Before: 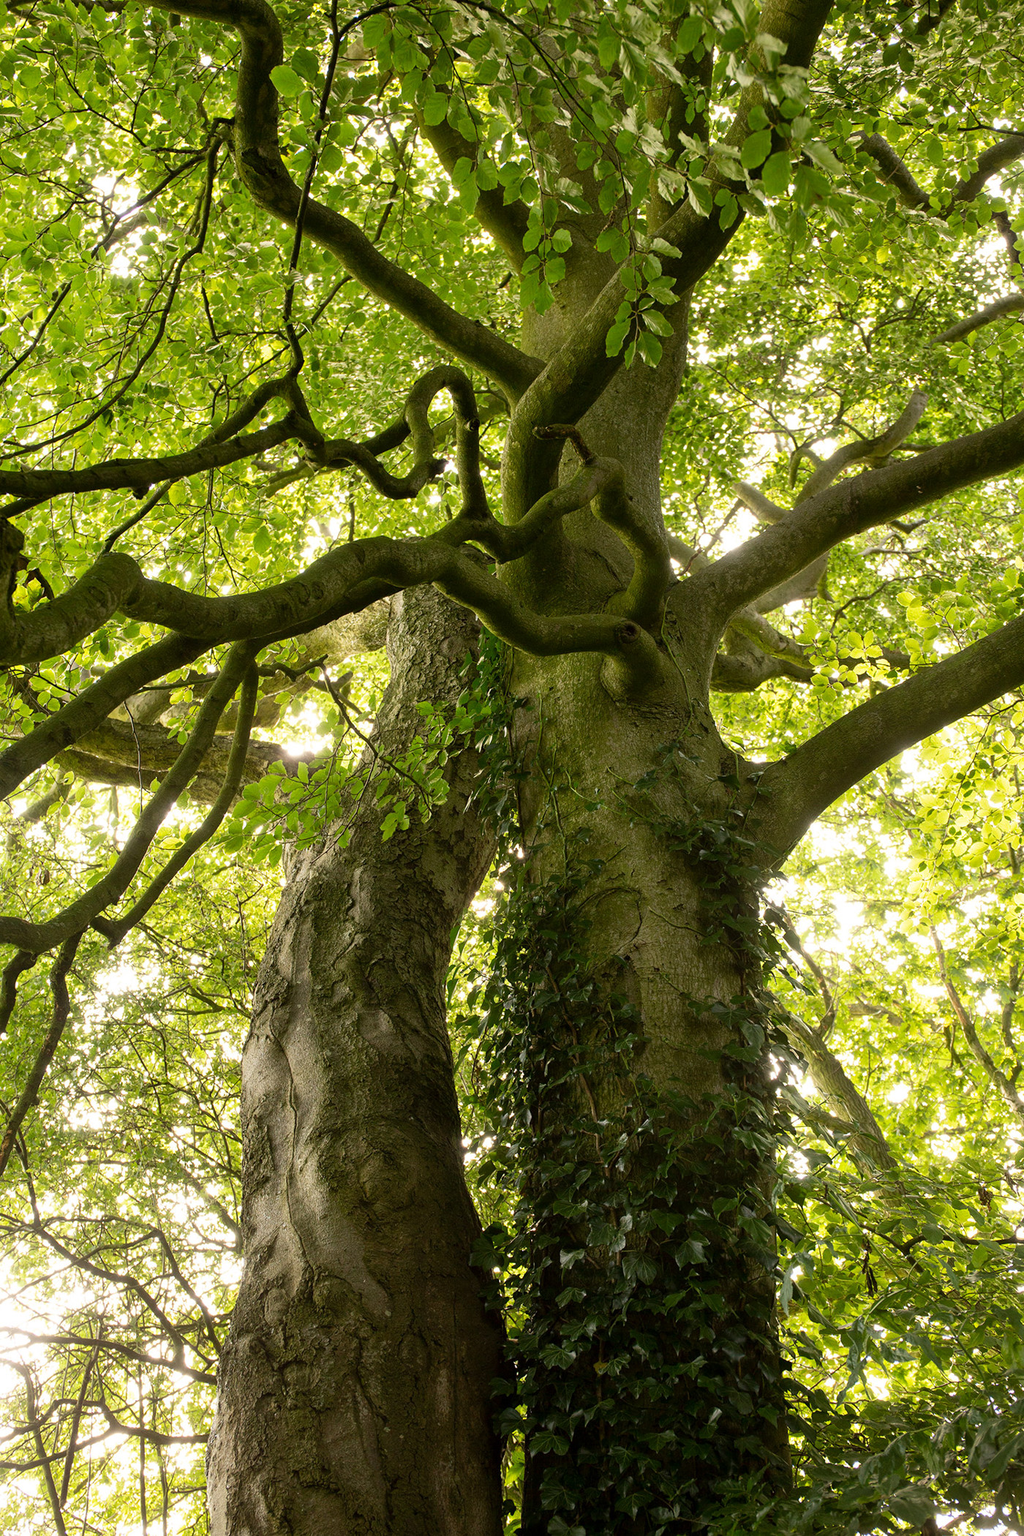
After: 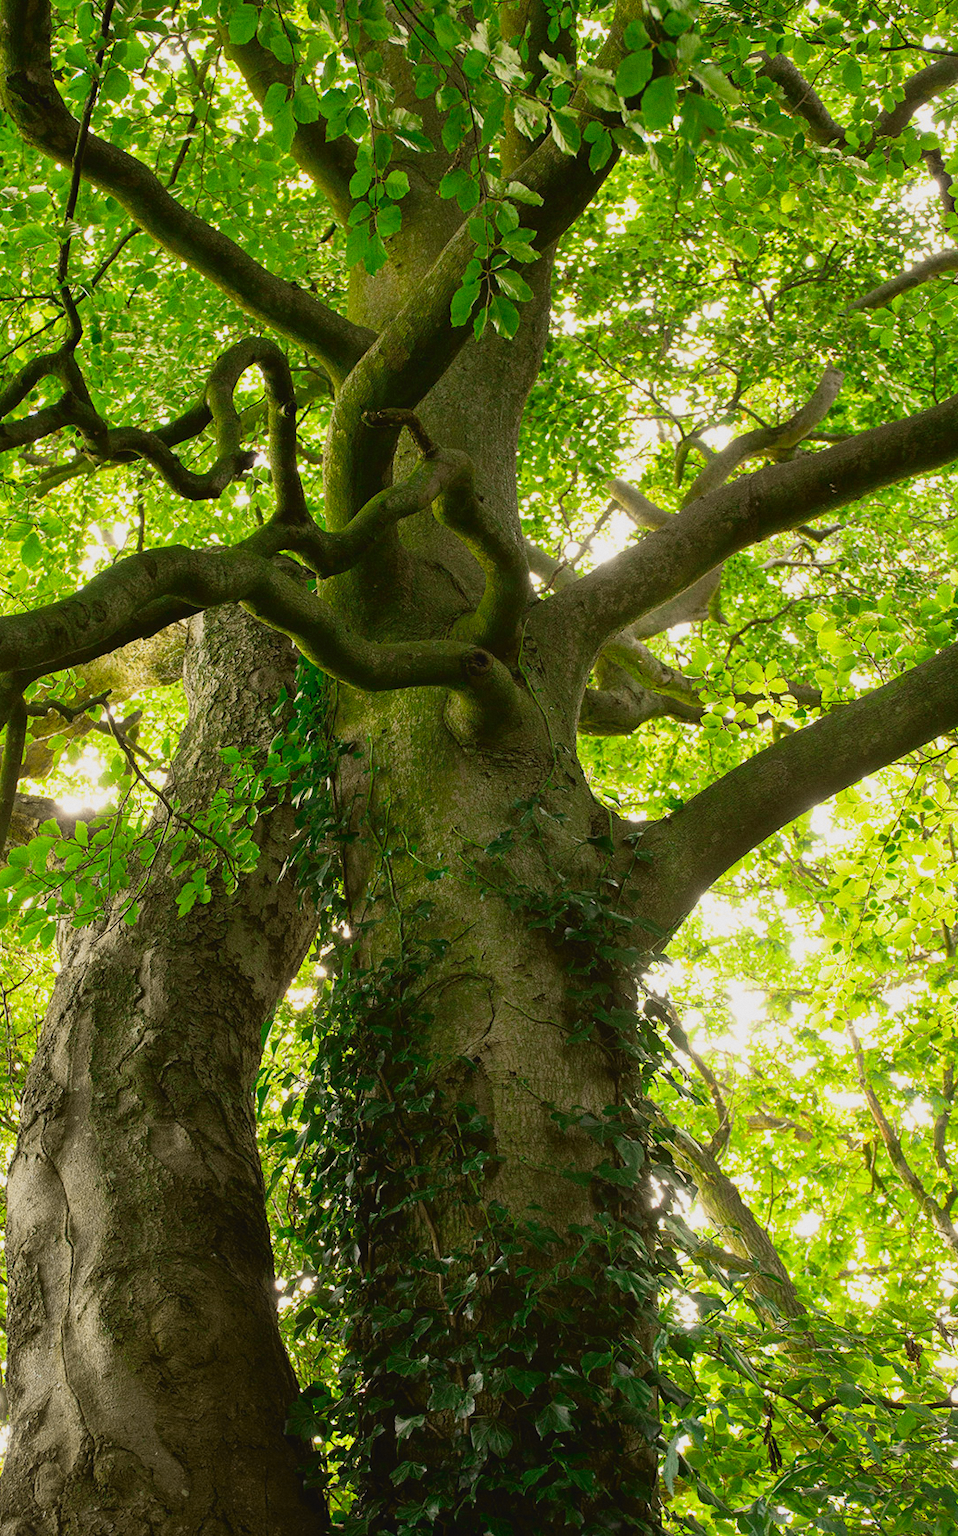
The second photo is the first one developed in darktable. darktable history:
tone curve: curves: ch0 [(0, 0.036) (0.053, 0.068) (0.211, 0.217) (0.519, 0.513) (0.847, 0.82) (0.991, 0.914)]; ch1 [(0, 0) (0.276, 0.206) (0.412, 0.353) (0.482, 0.475) (0.495, 0.5) (0.509, 0.502) (0.563, 0.57) (0.667, 0.672) (0.788, 0.809) (1, 1)]; ch2 [(0, 0) (0.438, 0.456) (0.473, 0.47) (0.503, 0.503) (0.523, 0.528) (0.562, 0.571) (0.612, 0.61) (0.679, 0.72) (1, 1)], color space Lab, independent channels, preserve colors none
grain: coarseness 0.09 ISO, strength 16.61%
crop: left 23.095%, top 5.827%, bottom 11.854%
